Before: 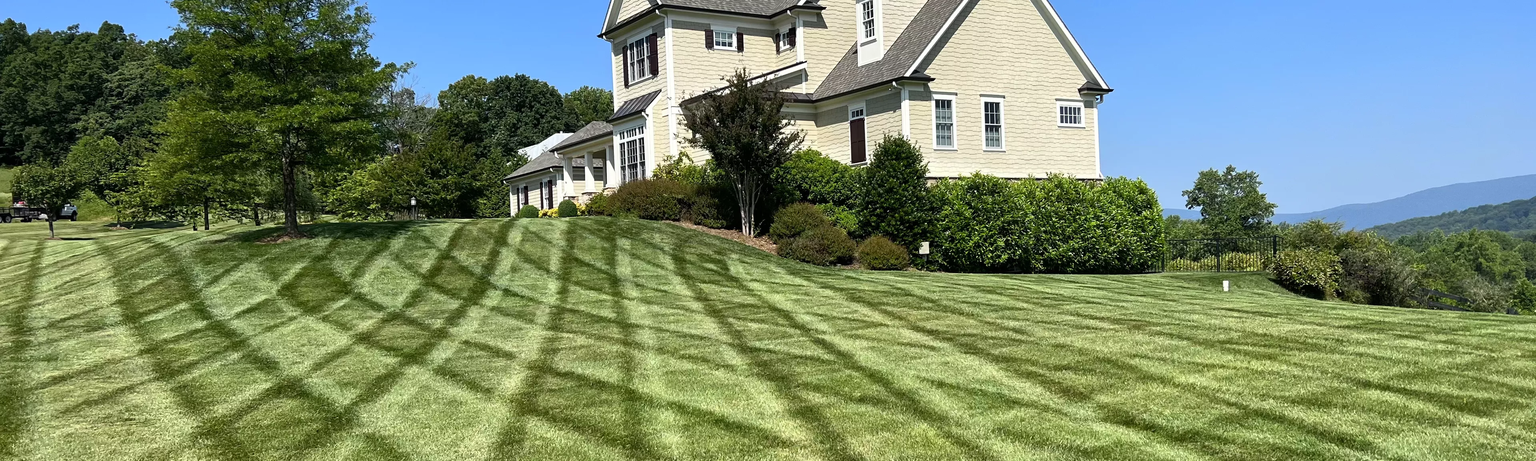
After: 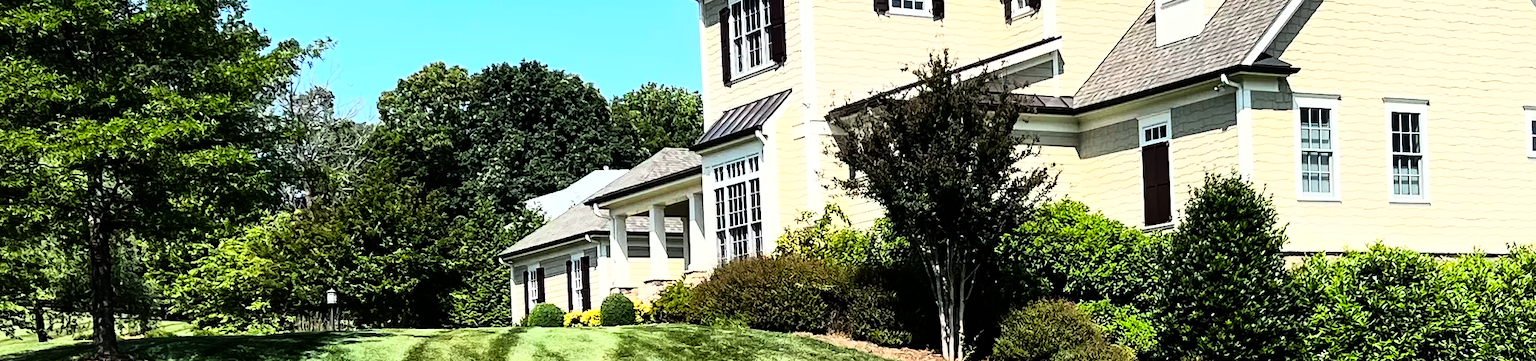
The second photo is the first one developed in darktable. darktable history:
rgb curve: curves: ch0 [(0, 0) (0.21, 0.15) (0.24, 0.21) (0.5, 0.75) (0.75, 0.96) (0.89, 0.99) (1, 1)]; ch1 [(0, 0.02) (0.21, 0.13) (0.25, 0.2) (0.5, 0.67) (0.75, 0.9) (0.89, 0.97) (1, 1)]; ch2 [(0, 0.02) (0.21, 0.13) (0.25, 0.2) (0.5, 0.67) (0.75, 0.9) (0.89, 0.97) (1, 1)], compensate middle gray true
shadows and highlights: shadows 37.27, highlights -28.18, soften with gaussian
crop: left 15.306%, top 9.065%, right 30.789%, bottom 48.638%
